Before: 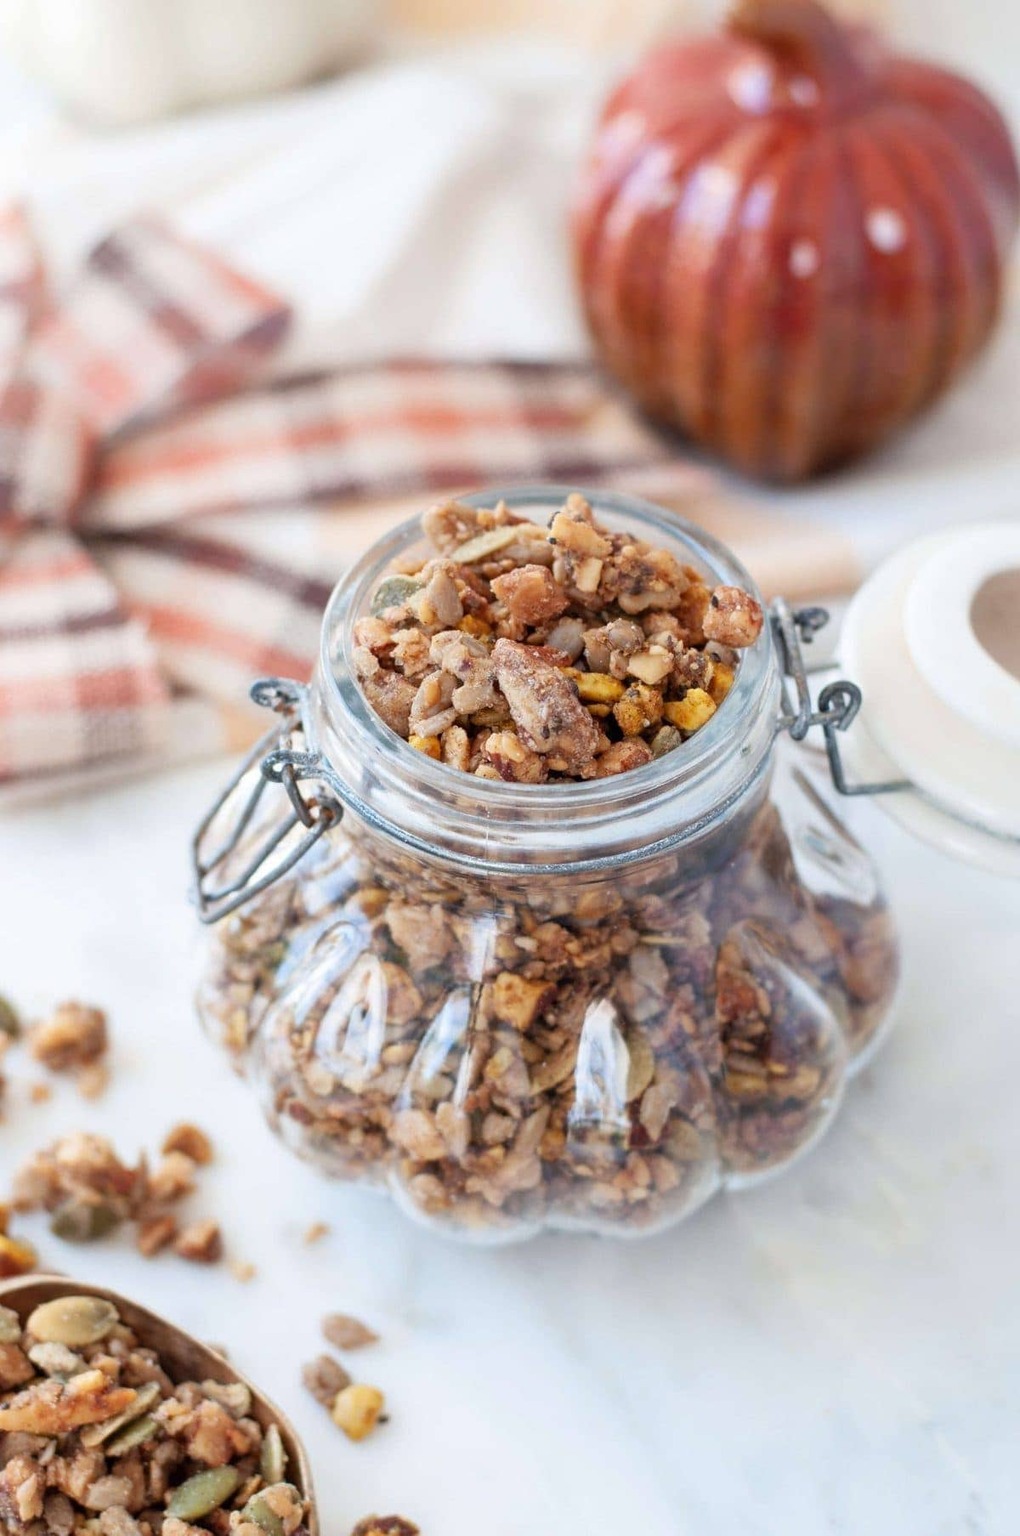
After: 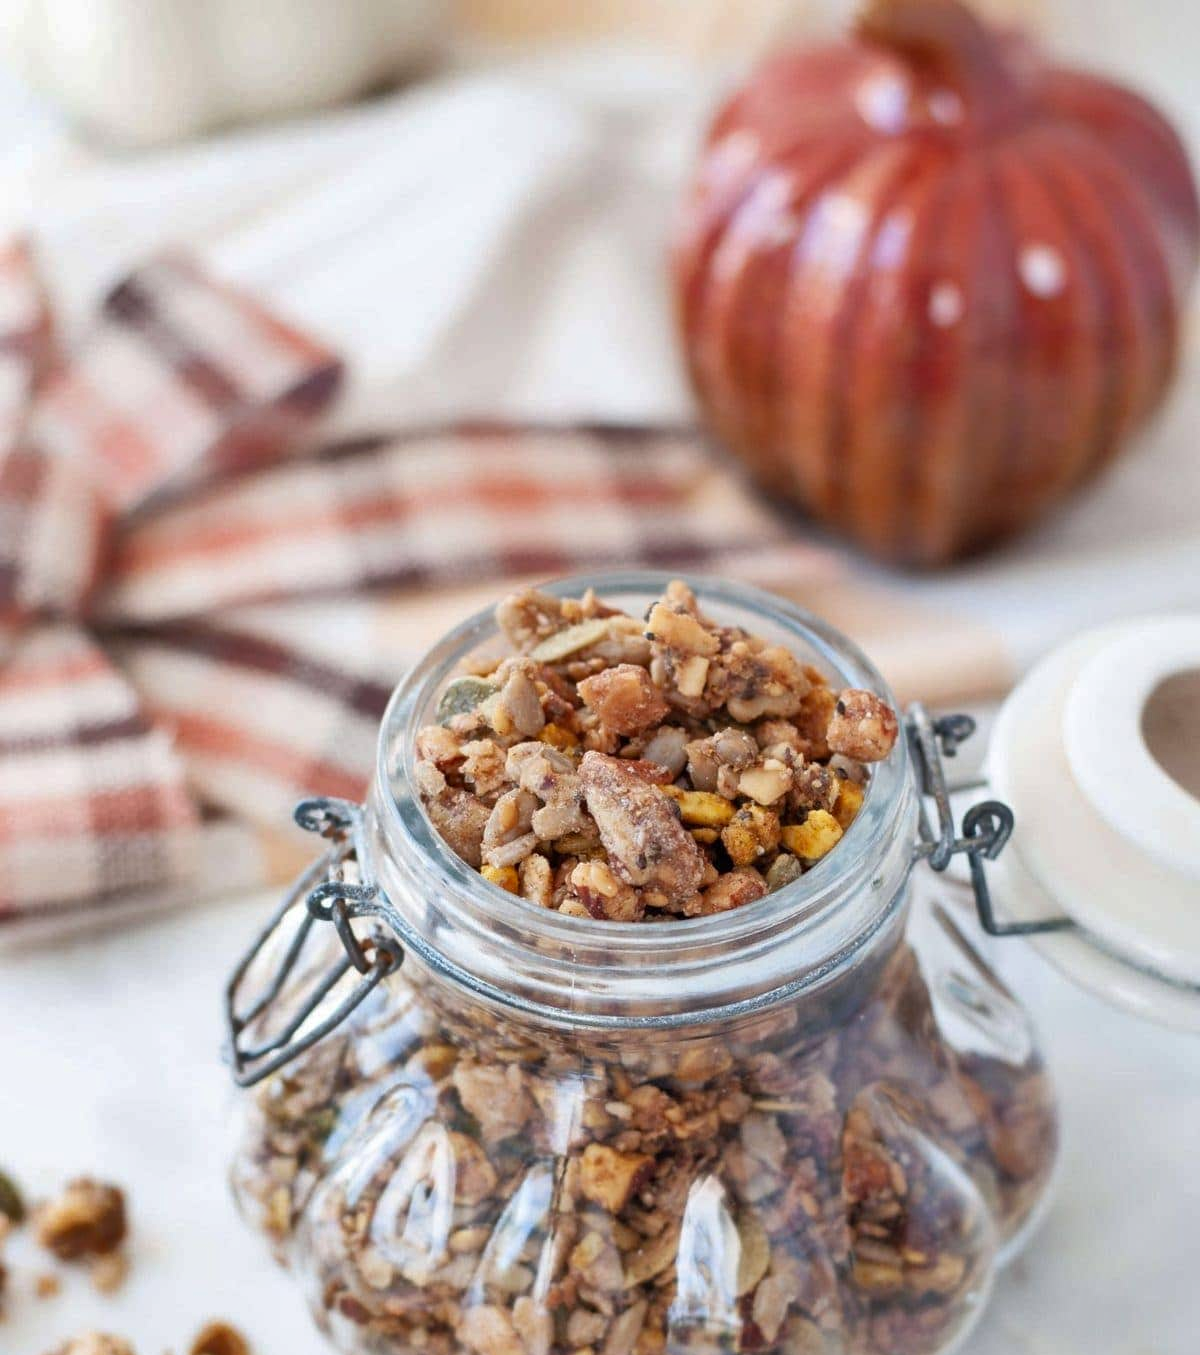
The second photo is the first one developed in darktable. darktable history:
crop: bottom 24.981%
shadows and highlights: white point adjustment 0.069, soften with gaussian
